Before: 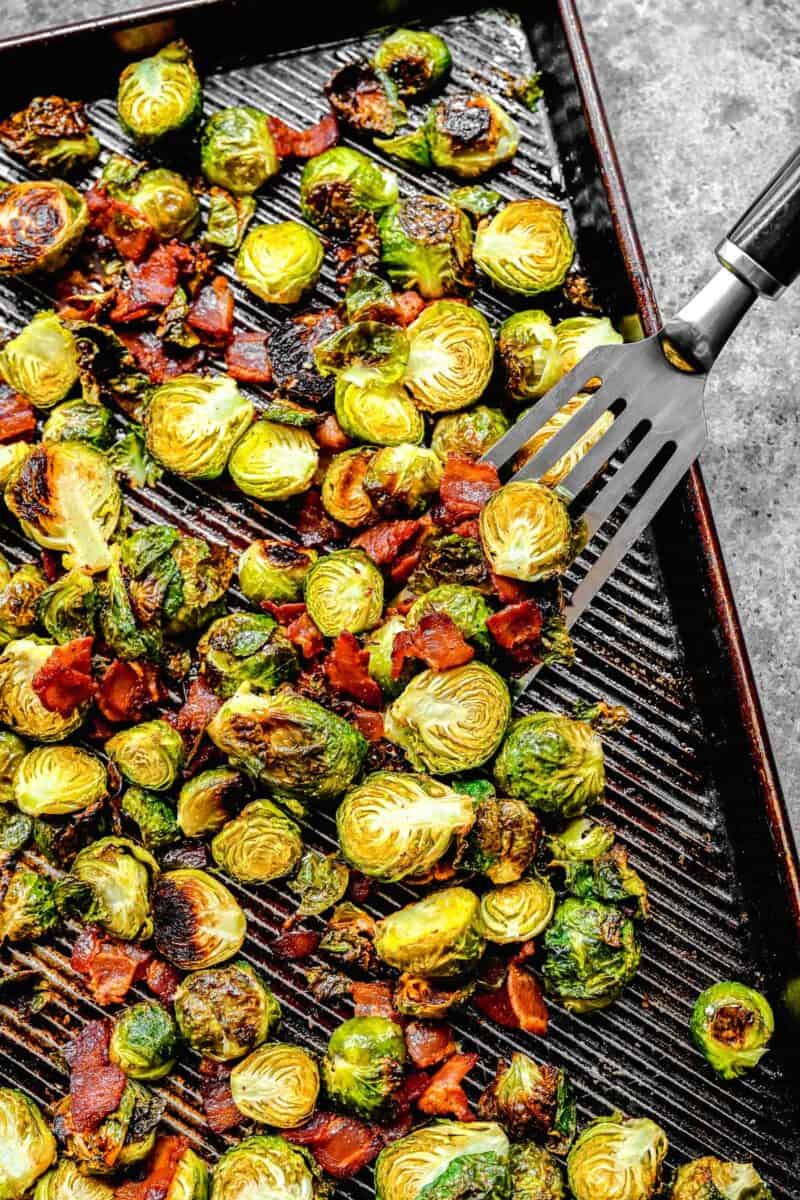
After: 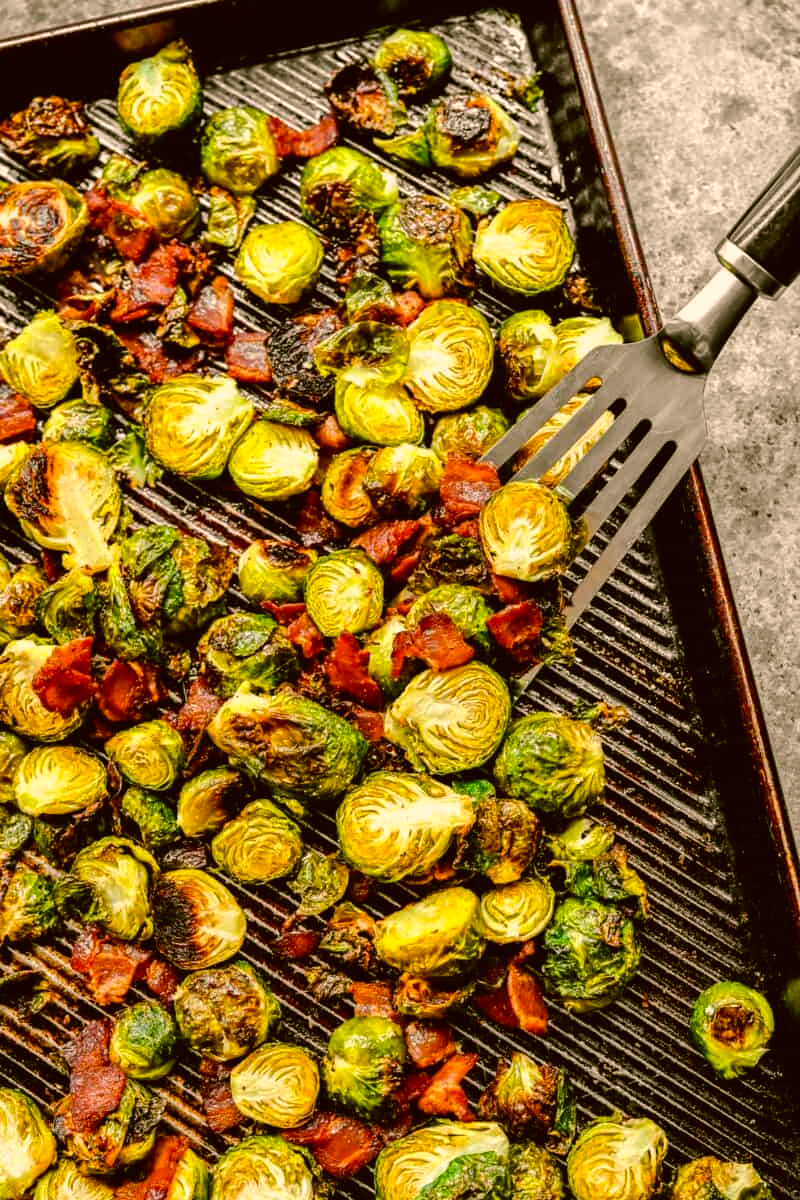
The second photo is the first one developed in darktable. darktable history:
color correction: highlights a* 8.33, highlights b* 14.92, shadows a* -0.425, shadows b* 27.1
